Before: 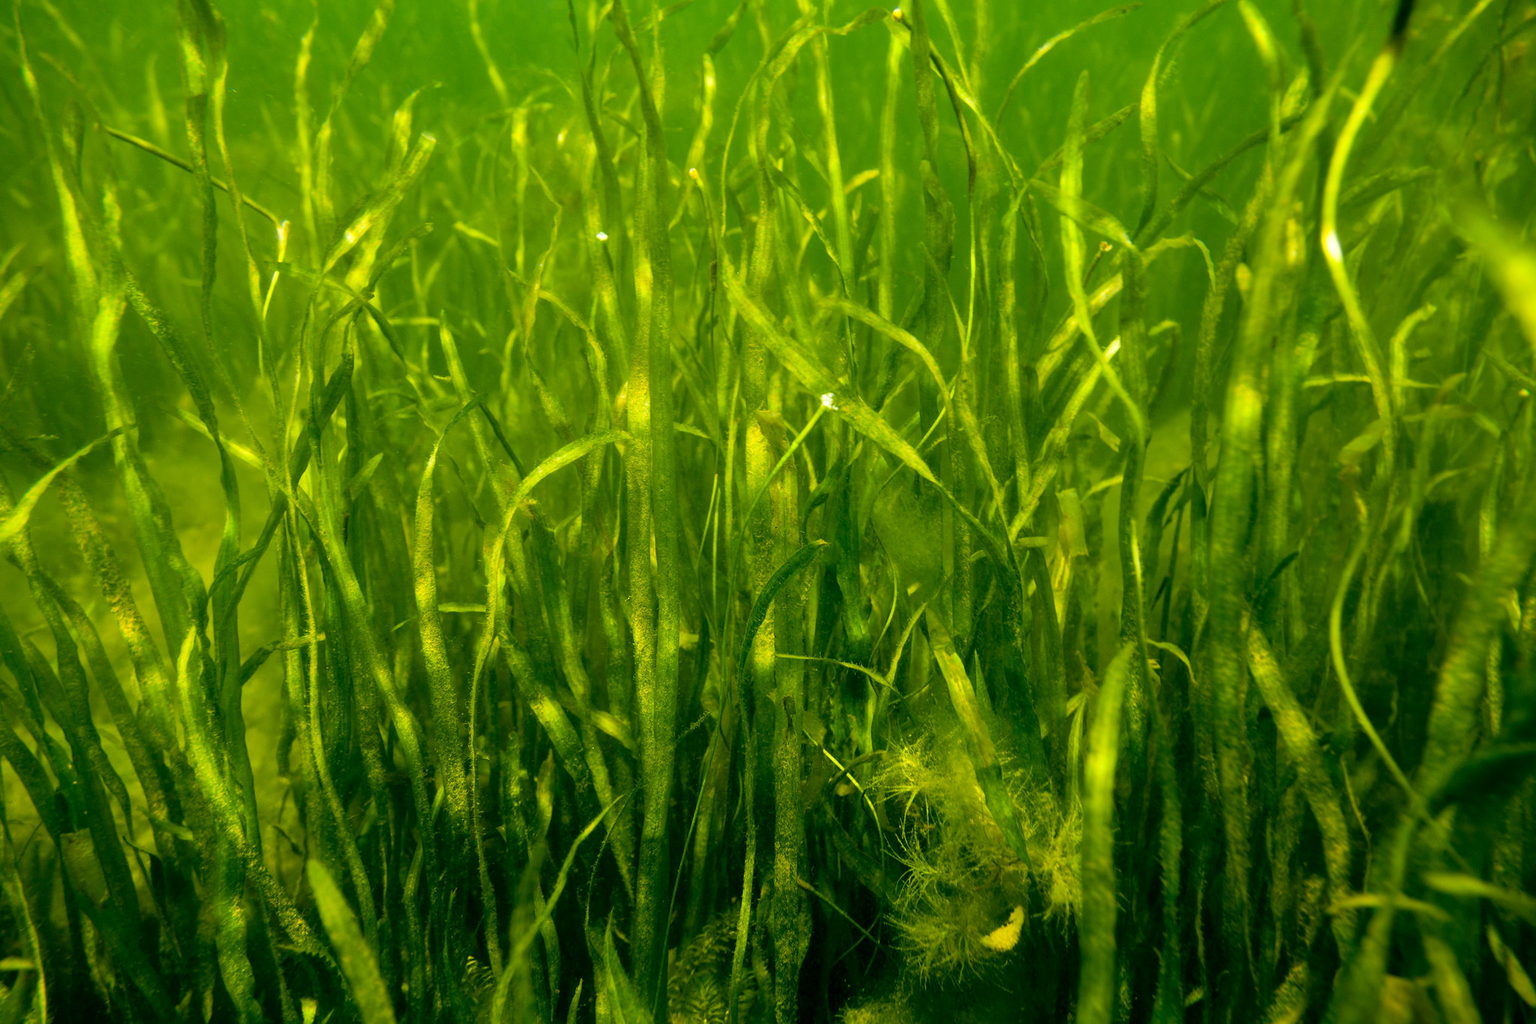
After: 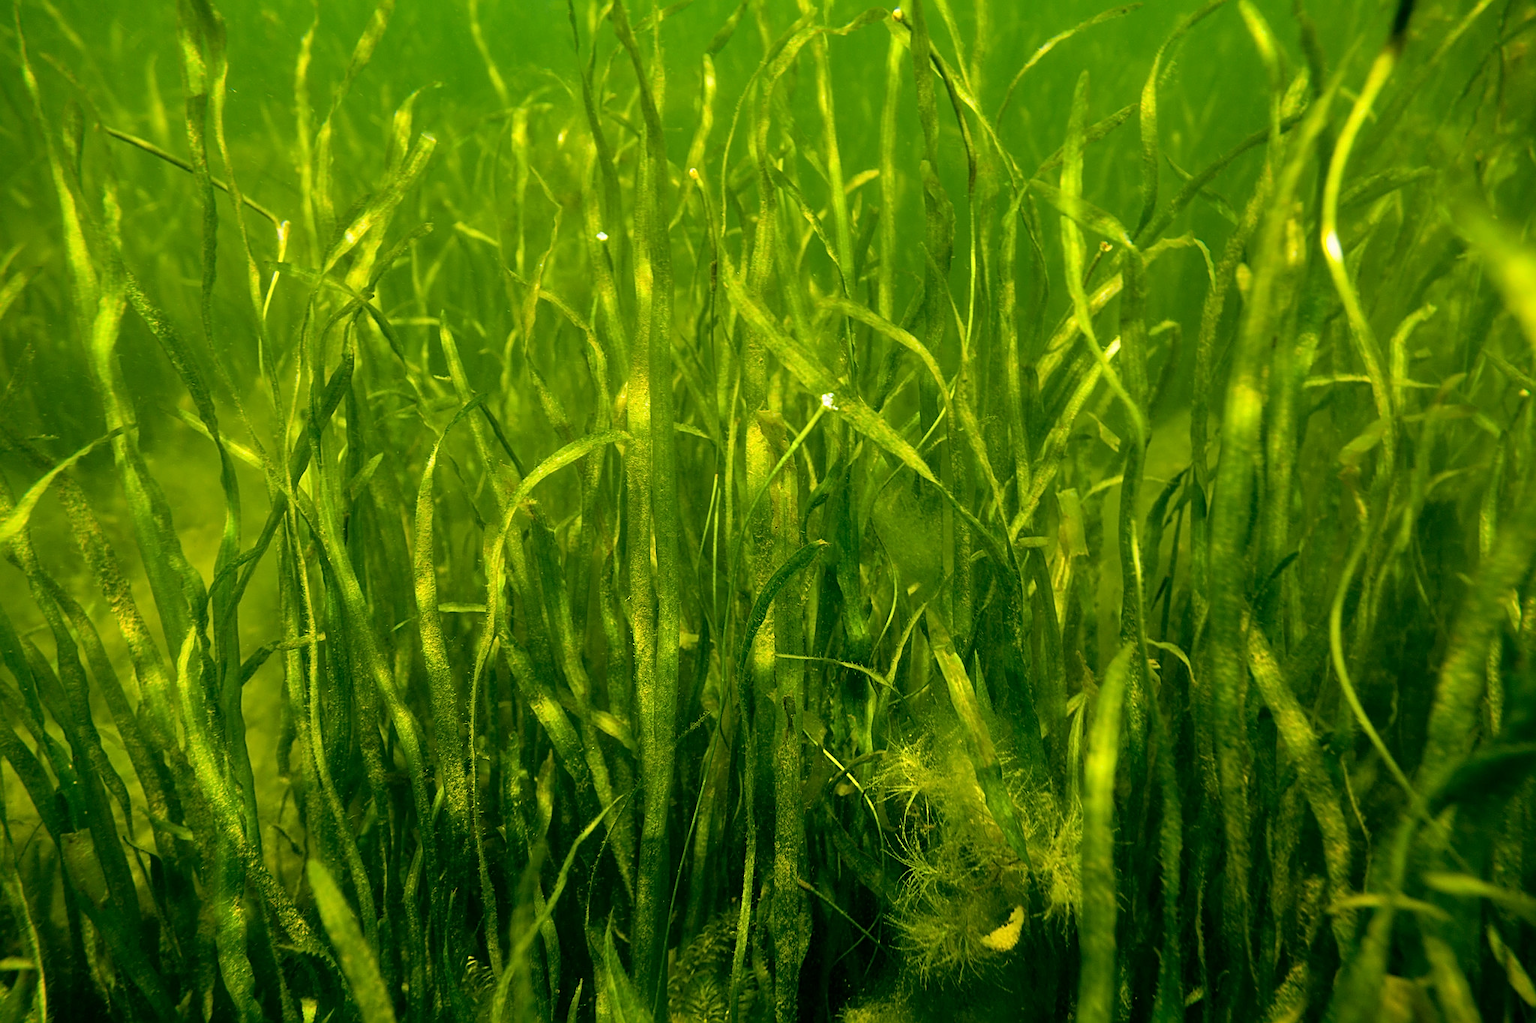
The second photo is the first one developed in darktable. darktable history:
sharpen: on, module defaults
exposure: exposure -0.015 EV, compensate exposure bias true, compensate highlight preservation false
